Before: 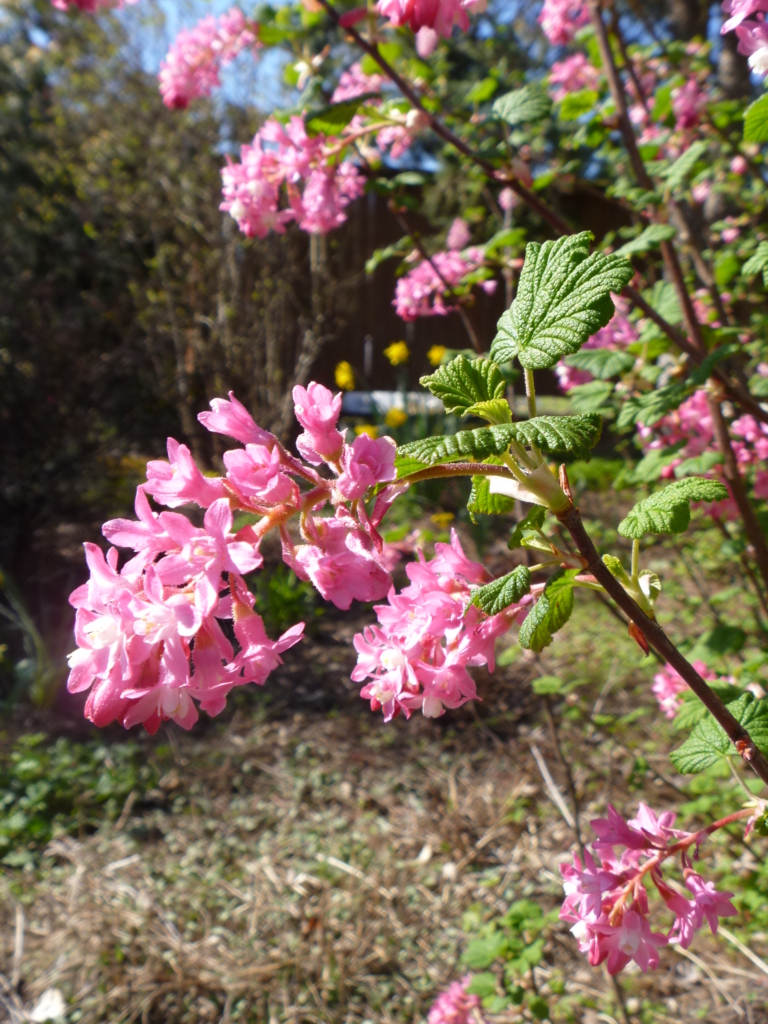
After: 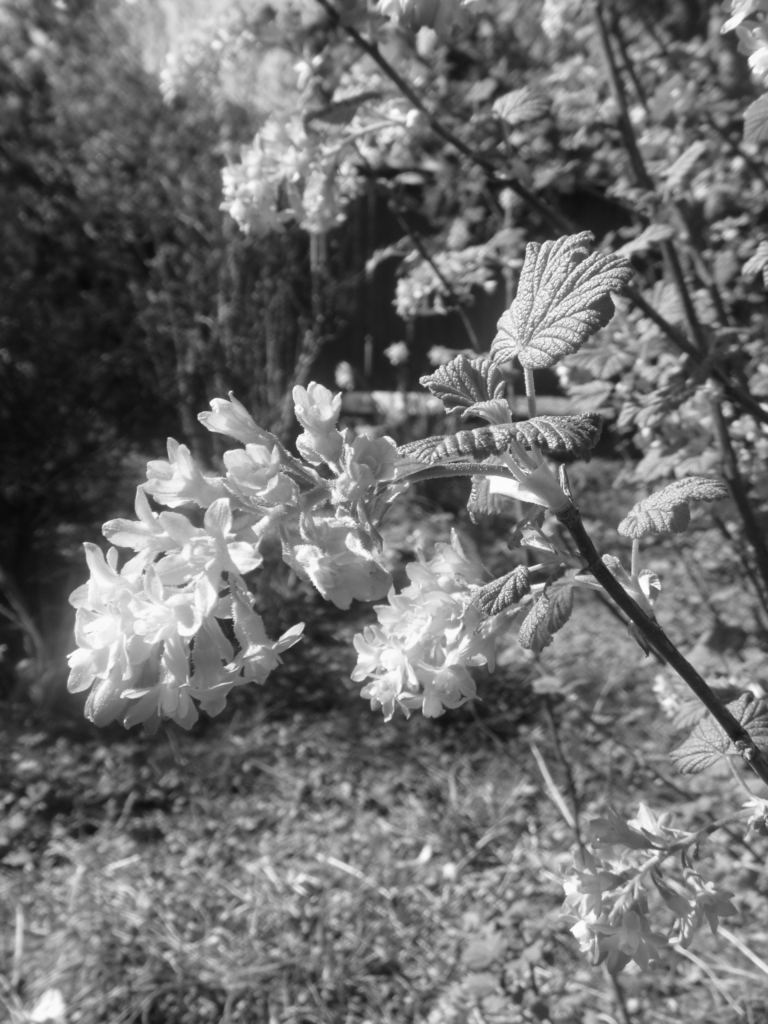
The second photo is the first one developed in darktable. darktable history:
bloom: size 5%, threshold 95%, strength 15%
monochrome: a 32, b 64, size 2.3
